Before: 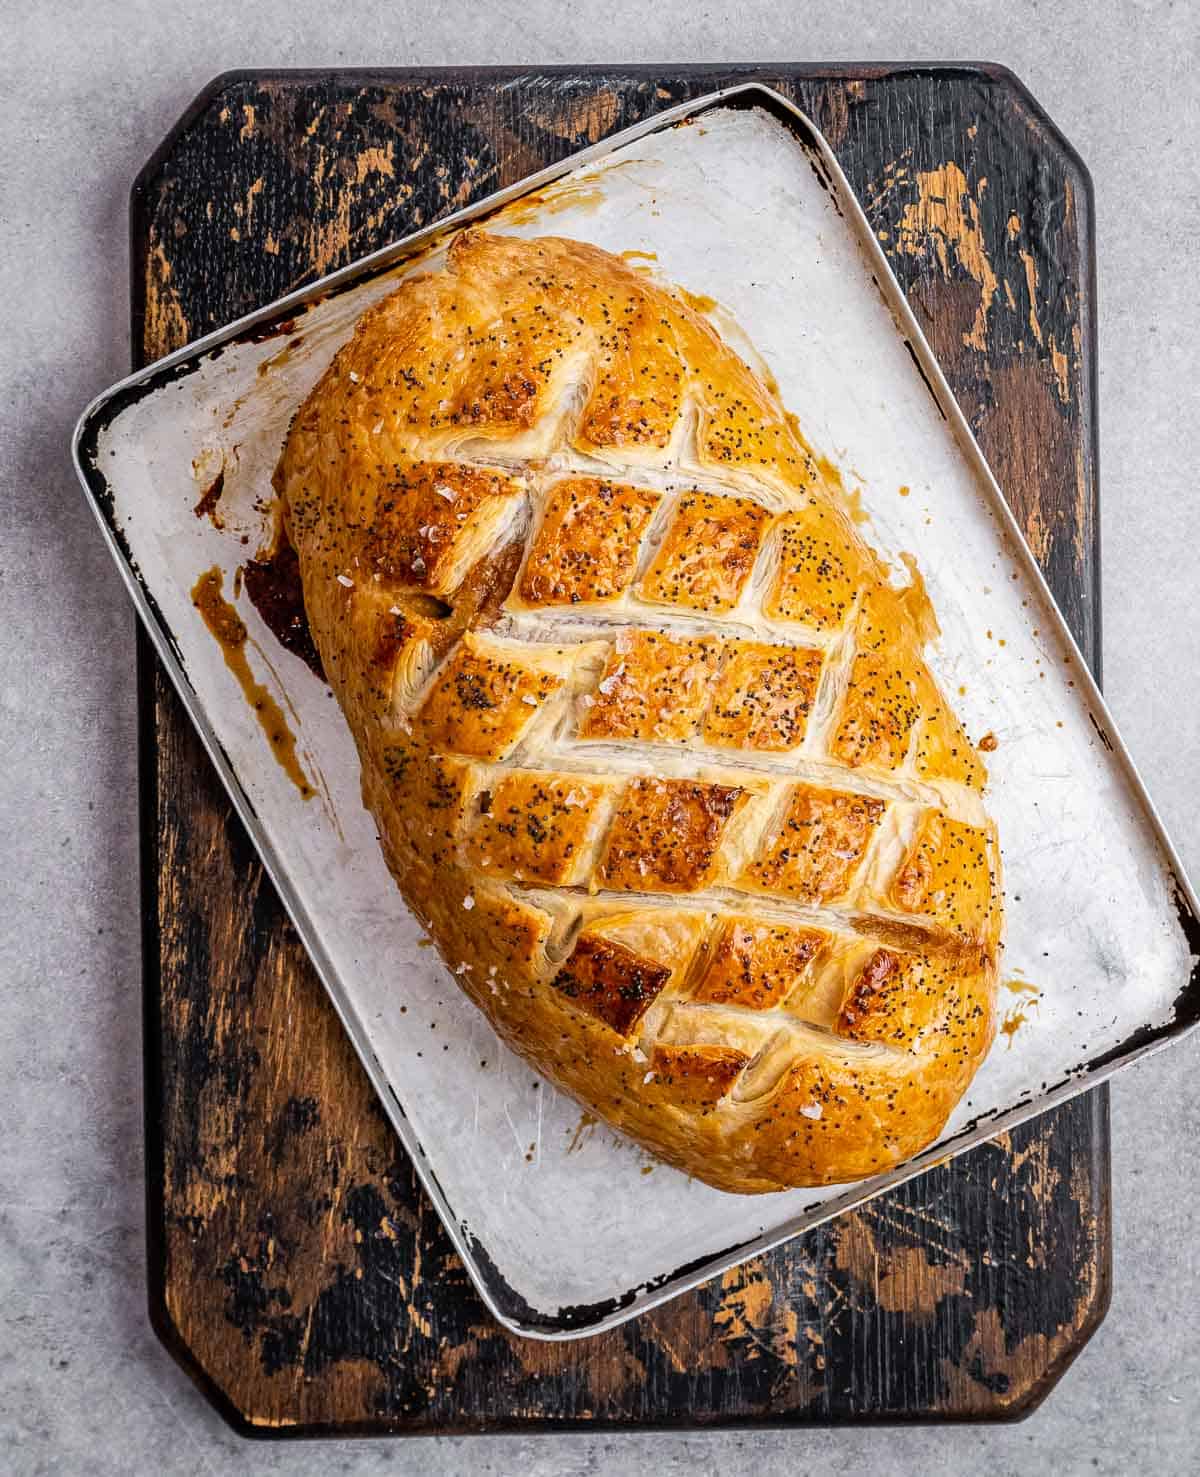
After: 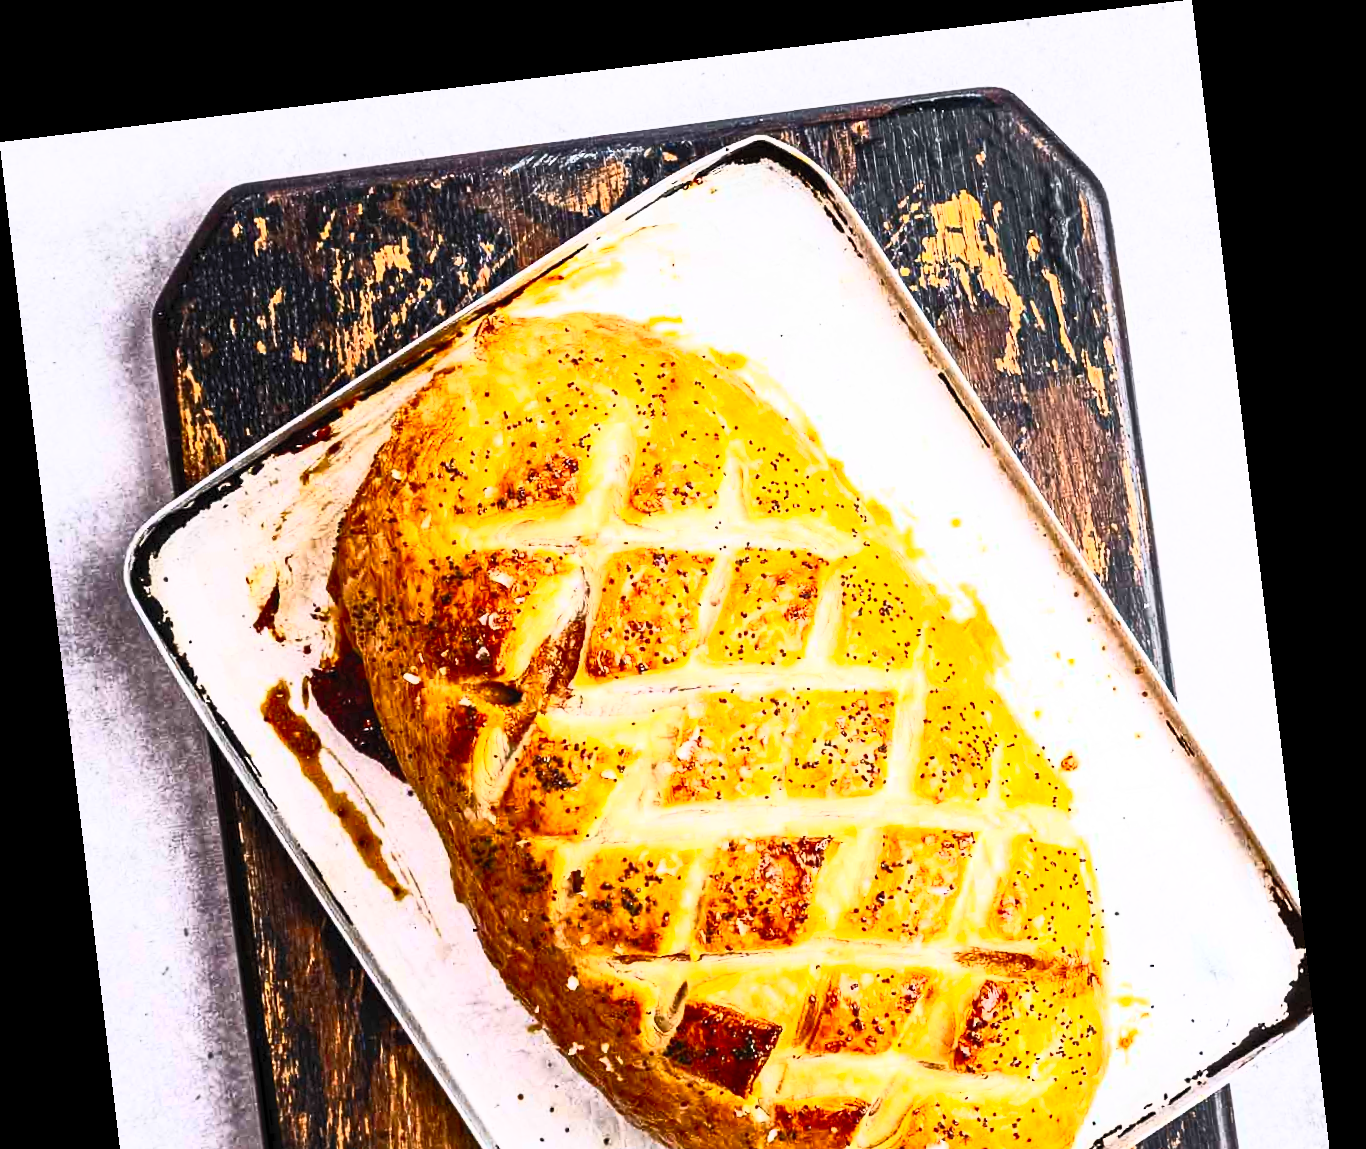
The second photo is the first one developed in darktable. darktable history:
crop: bottom 28.576%
rotate and perspective: rotation -6.83°, automatic cropping off
contrast brightness saturation: contrast 0.83, brightness 0.59, saturation 0.59
